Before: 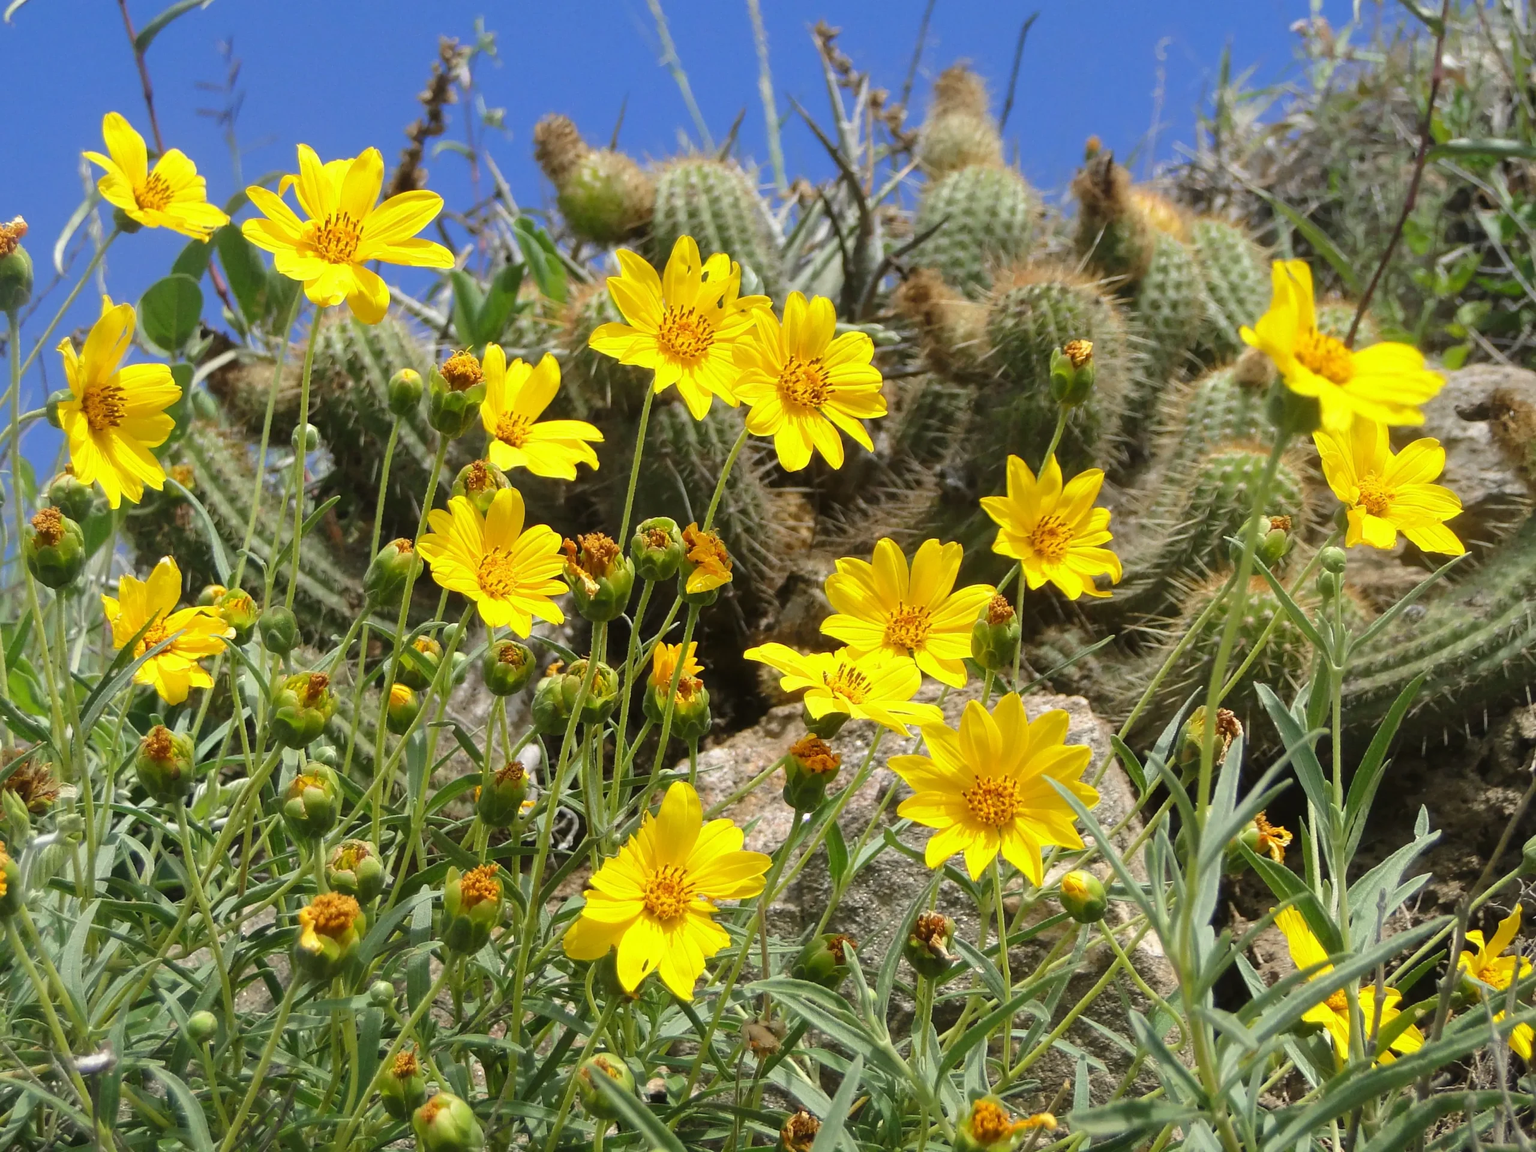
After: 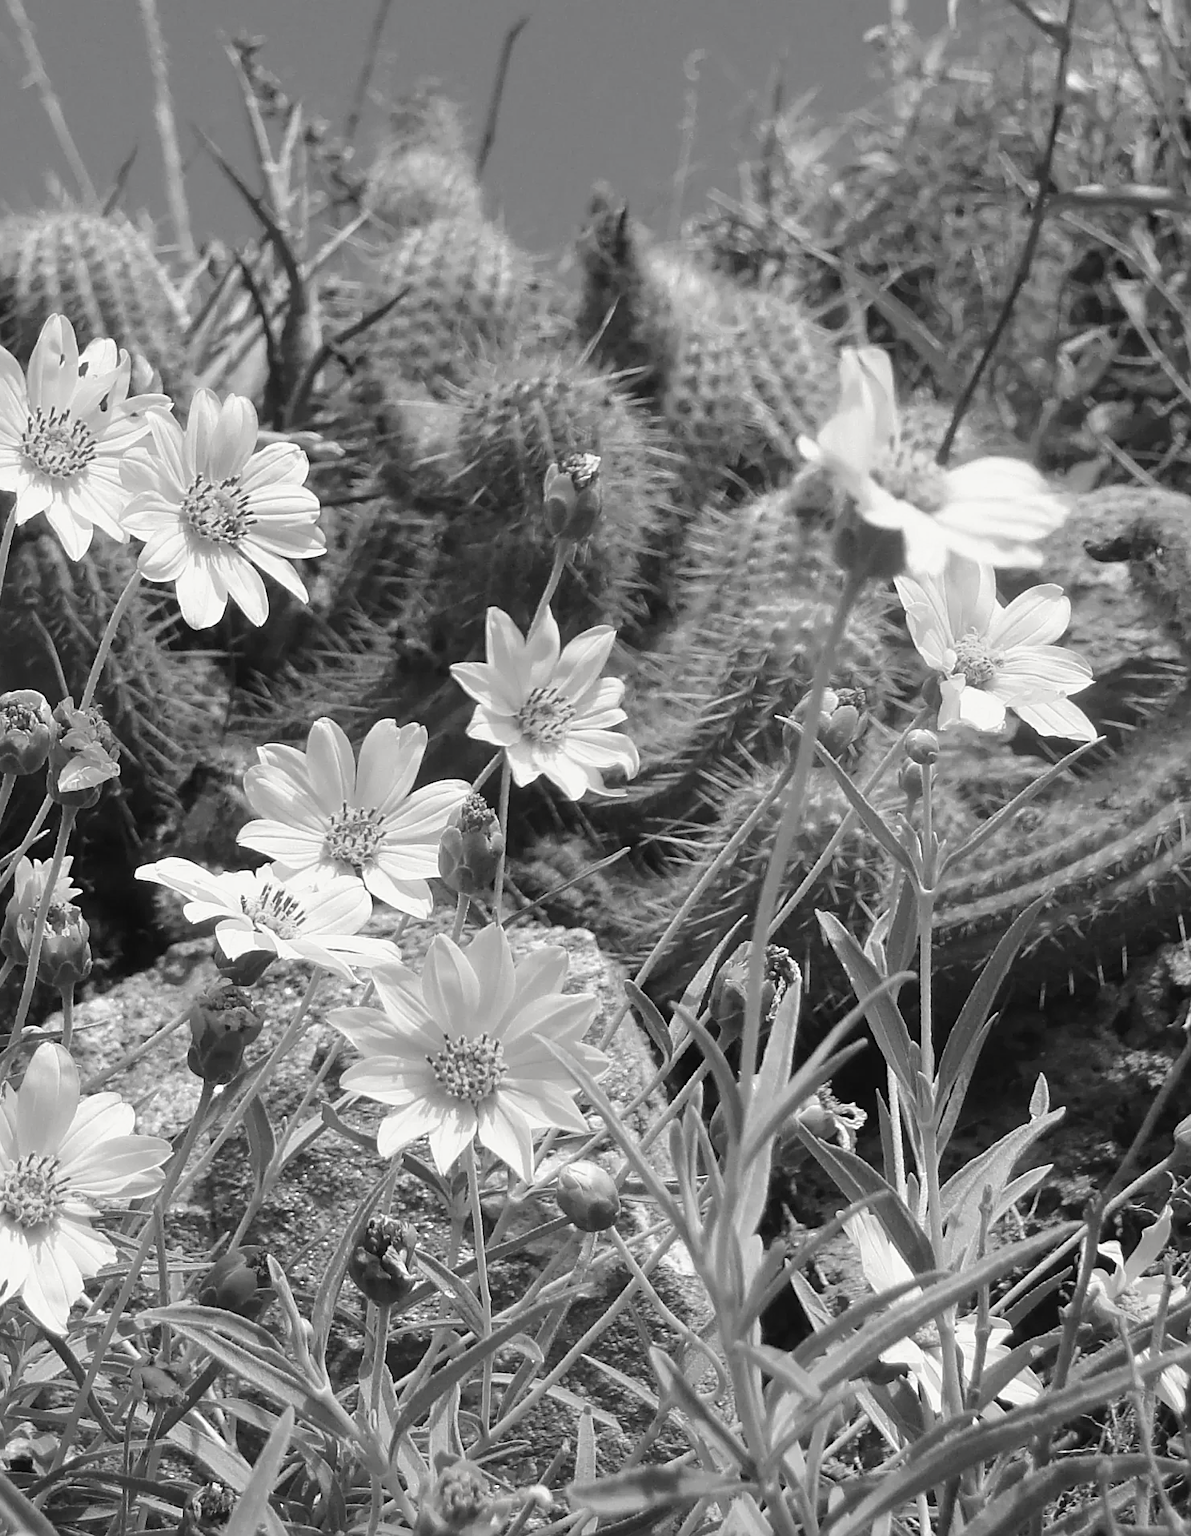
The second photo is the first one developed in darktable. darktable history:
sharpen: on, module defaults
crop: left 41.868%
contrast brightness saturation: saturation -0.987
